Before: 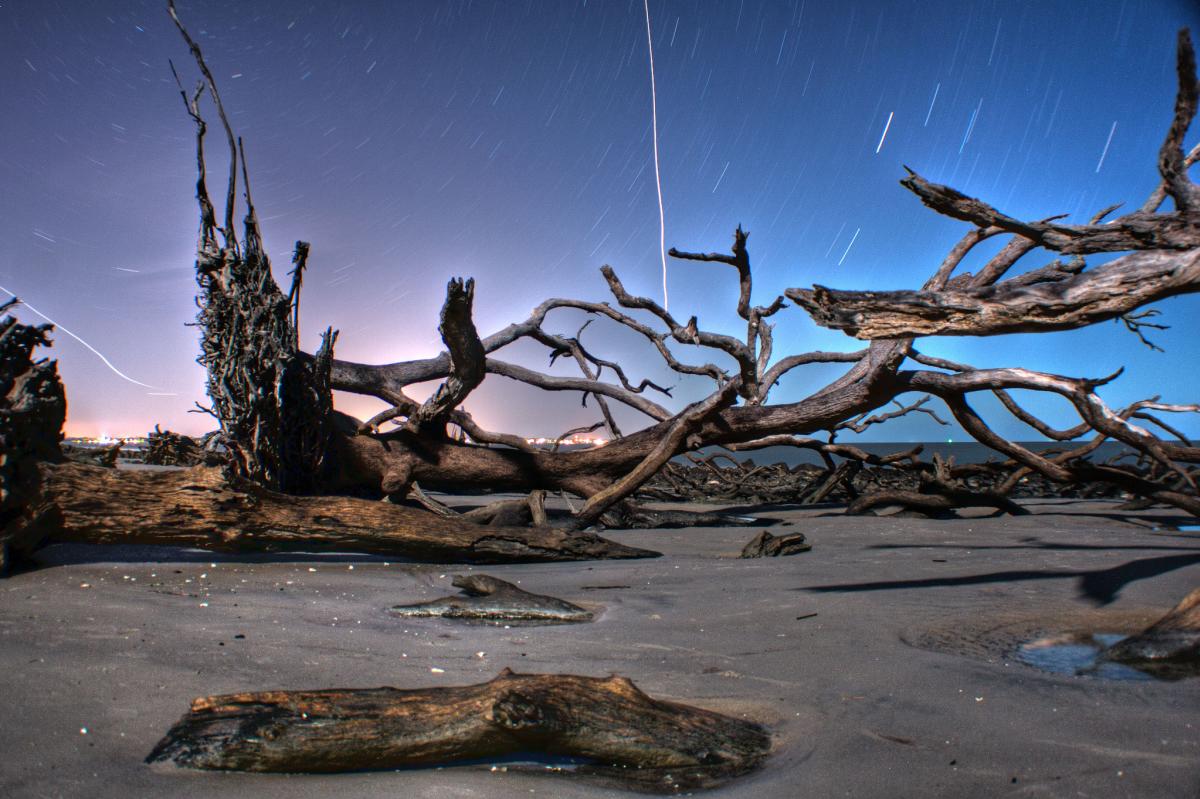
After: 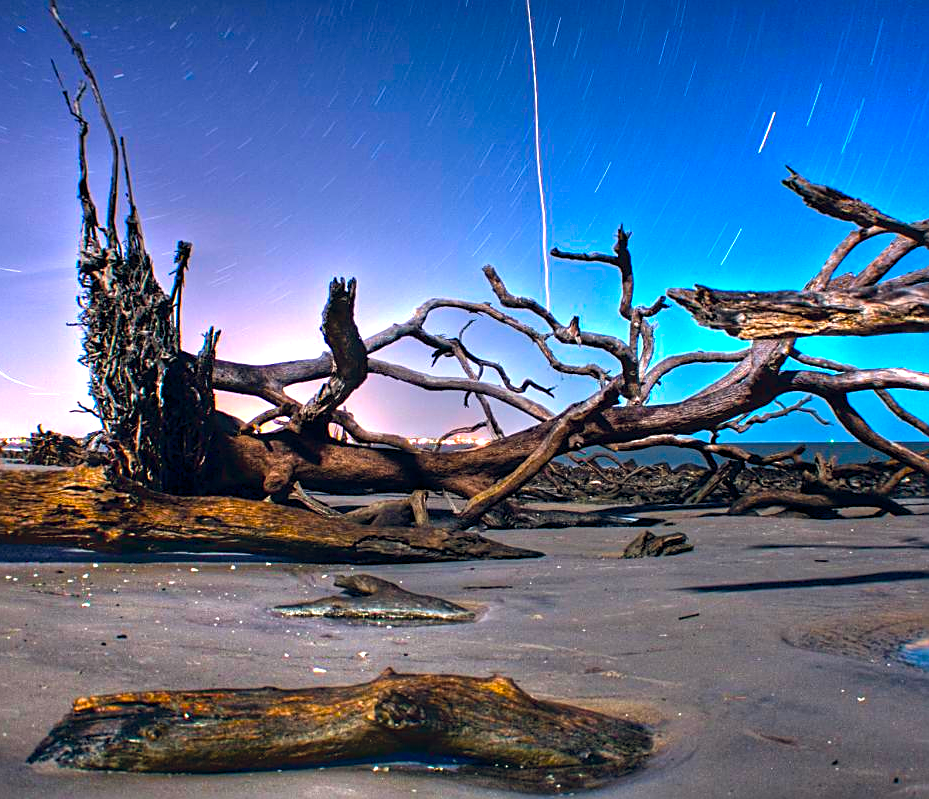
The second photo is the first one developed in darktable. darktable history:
color balance rgb: global offset › chroma 0.063%, global offset › hue 253.28°, linear chroma grading › global chroma 25.476%, perceptual saturation grading › global saturation 19.846%, perceptual brilliance grading › global brilliance 17.887%, global vibrance 30.084%
crop: left 9.868%, right 12.714%
sharpen: on, module defaults
